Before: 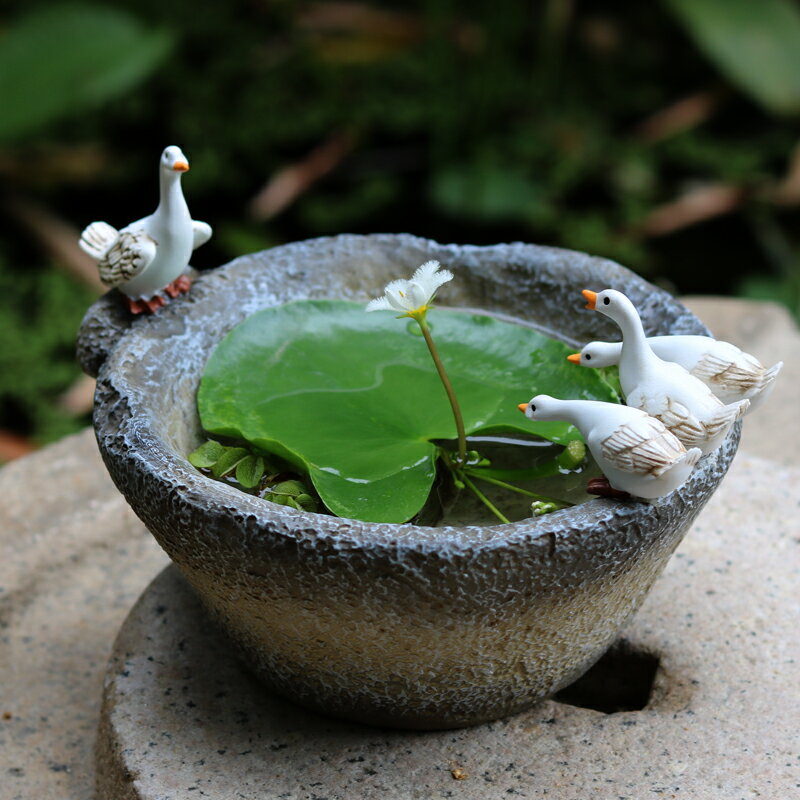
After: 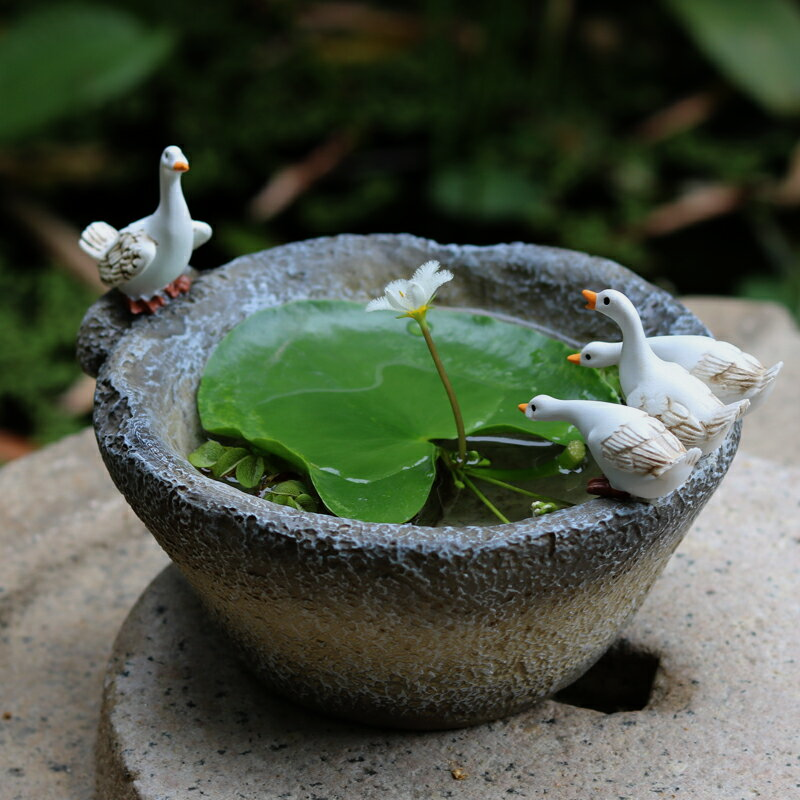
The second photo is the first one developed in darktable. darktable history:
exposure: exposure -0.212 EV, compensate highlight preservation false
